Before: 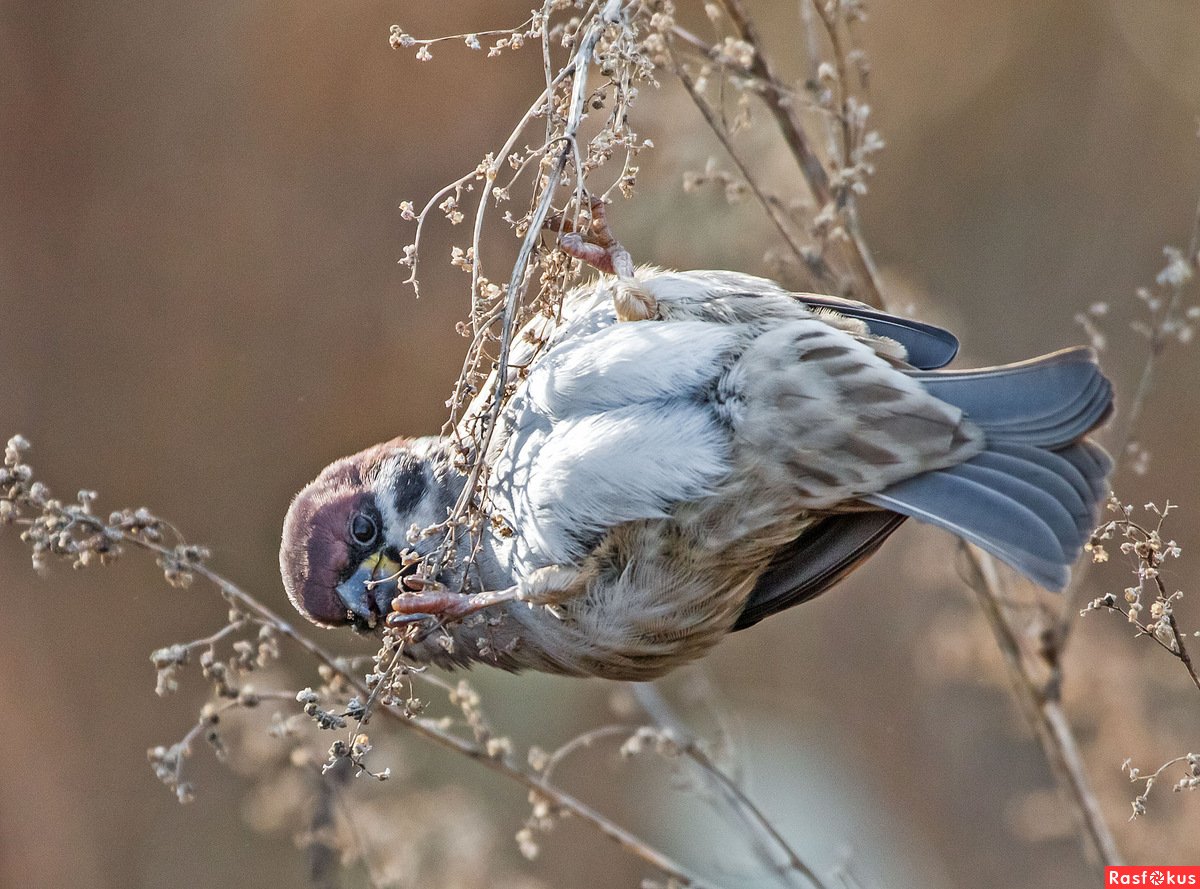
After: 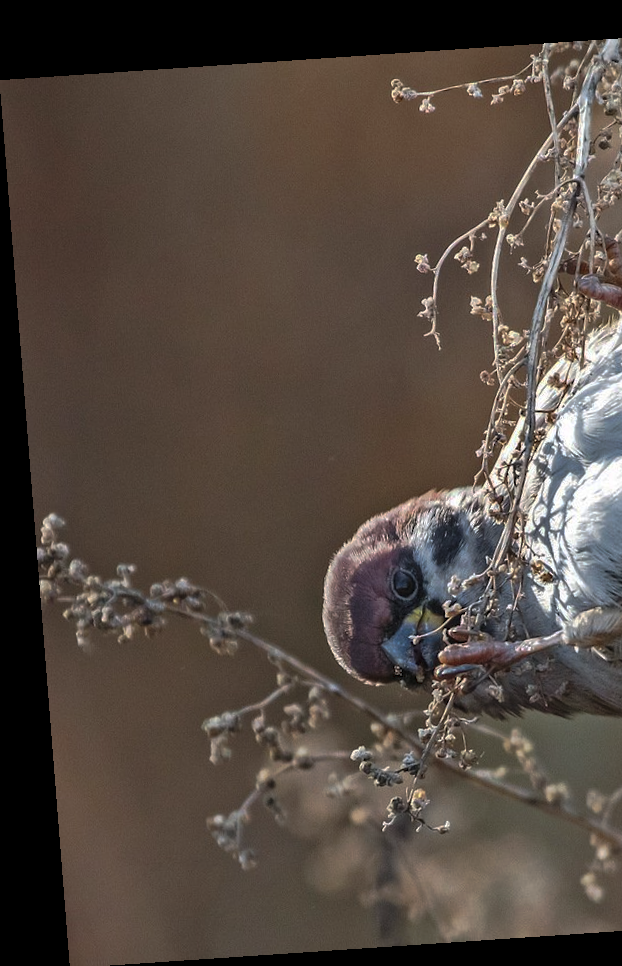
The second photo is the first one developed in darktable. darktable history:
tone curve: curves: ch0 [(0, 0) (0.003, 0.029) (0.011, 0.034) (0.025, 0.044) (0.044, 0.057) (0.069, 0.07) (0.1, 0.084) (0.136, 0.104) (0.177, 0.127) (0.224, 0.156) (0.277, 0.192) (0.335, 0.236) (0.399, 0.284) (0.468, 0.339) (0.543, 0.393) (0.623, 0.454) (0.709, 0.541) (0.801, 0.65) (0.898, 0.766) (1, 1)], preserve colors none
crop and rotate: left 0%, top 0%, right 50.845%
rotate and perspective: rotation -4.2°, shear 0.006, automatic cropping off
